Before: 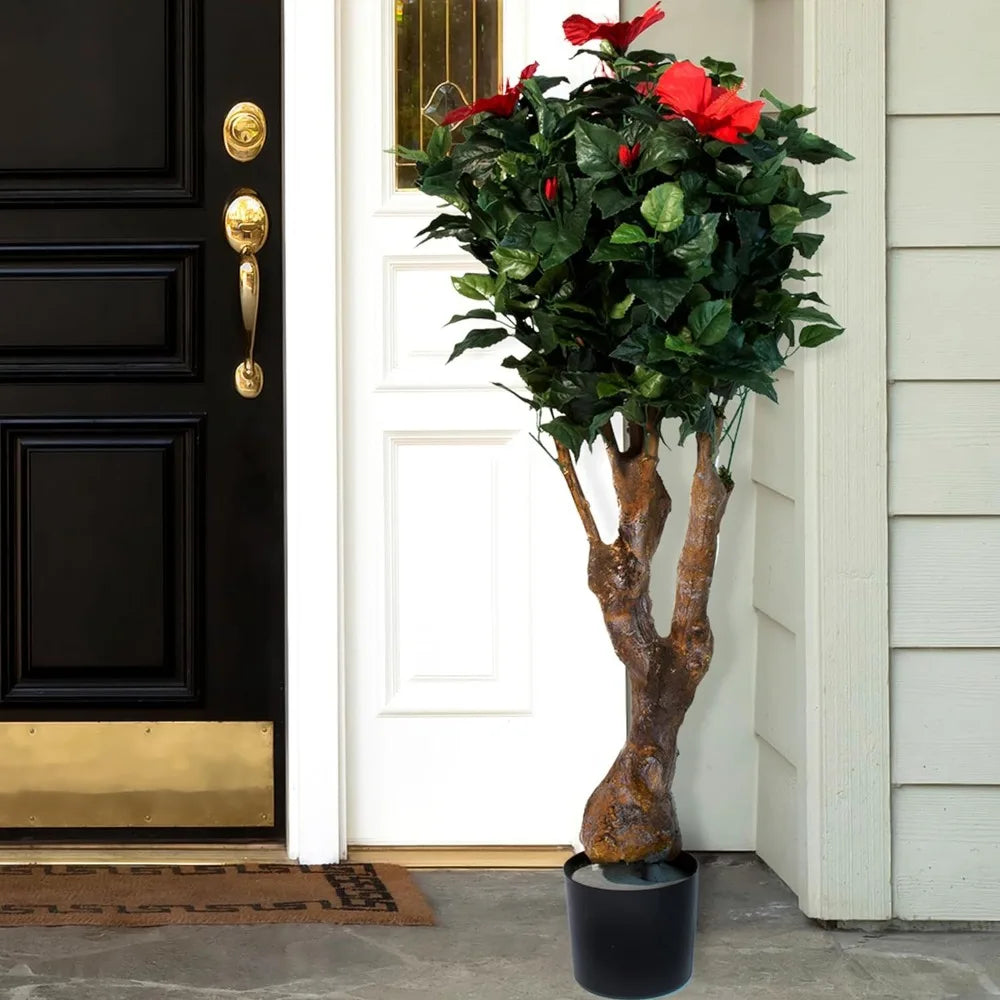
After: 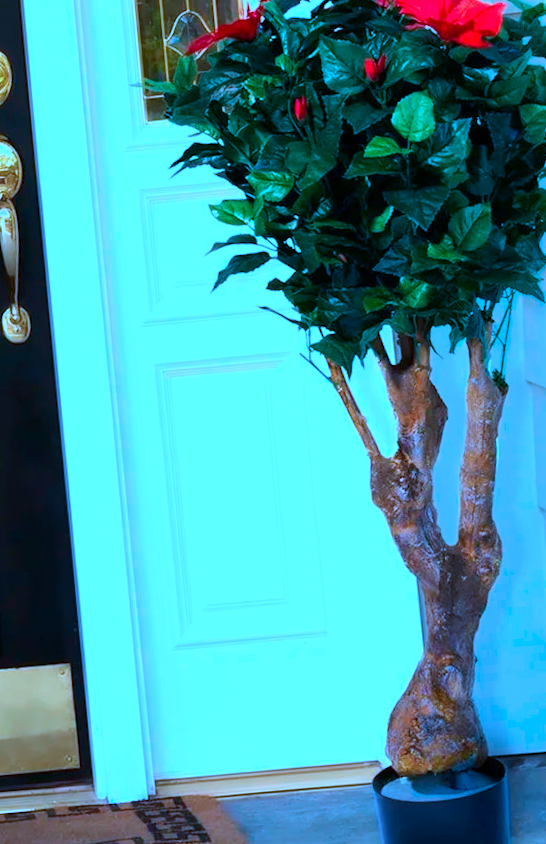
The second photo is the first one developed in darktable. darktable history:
crop: left 21.674%, right 22.086%
rotate and perspective: rotation -5°, crop left 0.05, crop right 0.952, crop top 0.11, crop bottom 0.89
color balance rgb: perceptual saturation grading › global saturation 25%, perceptual brilliance grading › mid-tones 10%, perceptual brilliance grading › shadows 15%, global vibrance 20%
color calibration: illuminant as shot in camera, x 0.442, y 0.413, temperature 2903.13 K
contrast brightness saturation: saturation 0.1
